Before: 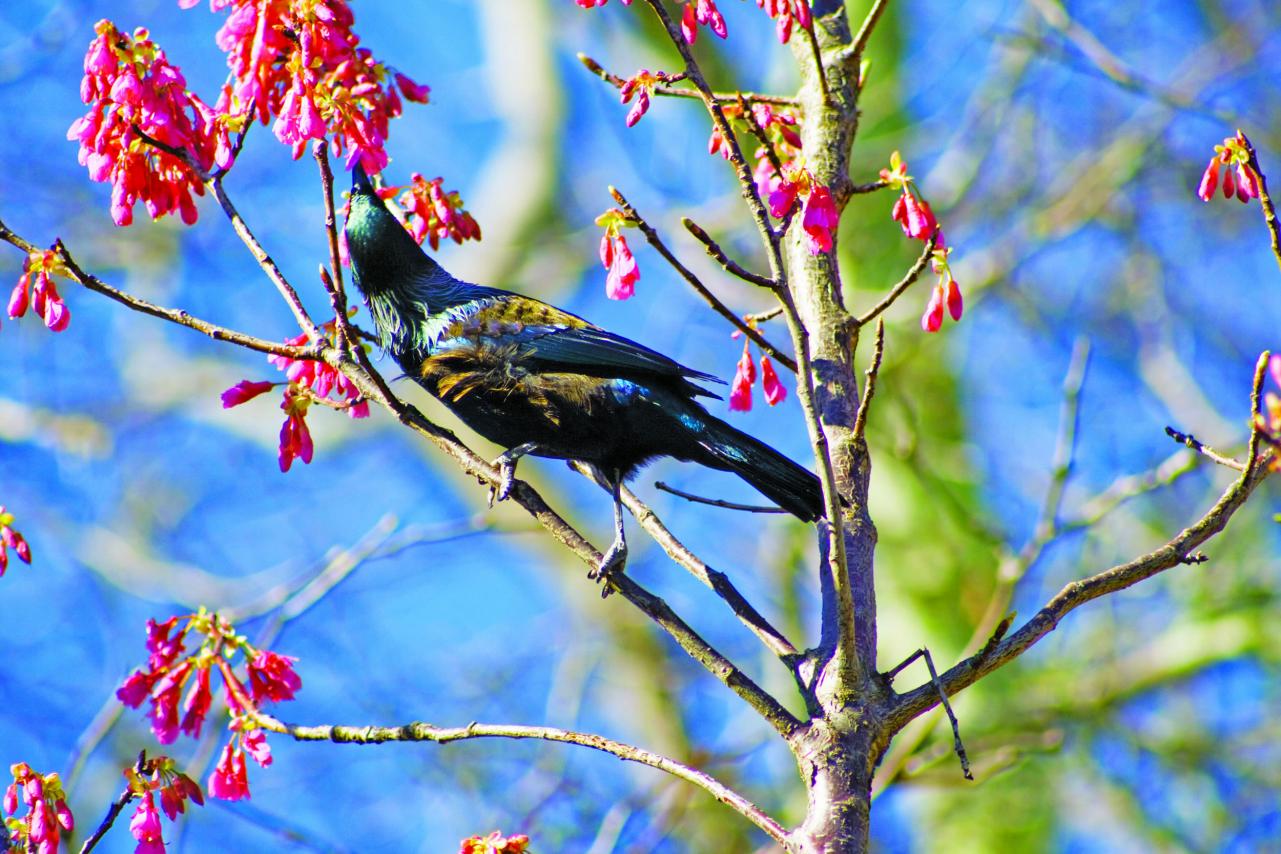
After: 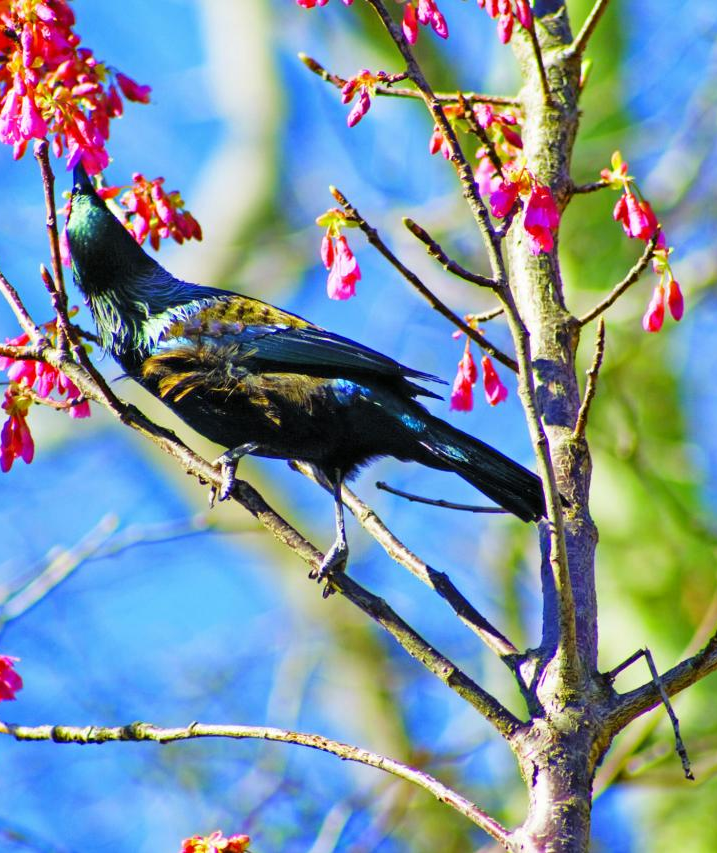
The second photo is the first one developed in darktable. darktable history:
crop: left 21.796%, right 22.164%, bottom 0.008%
